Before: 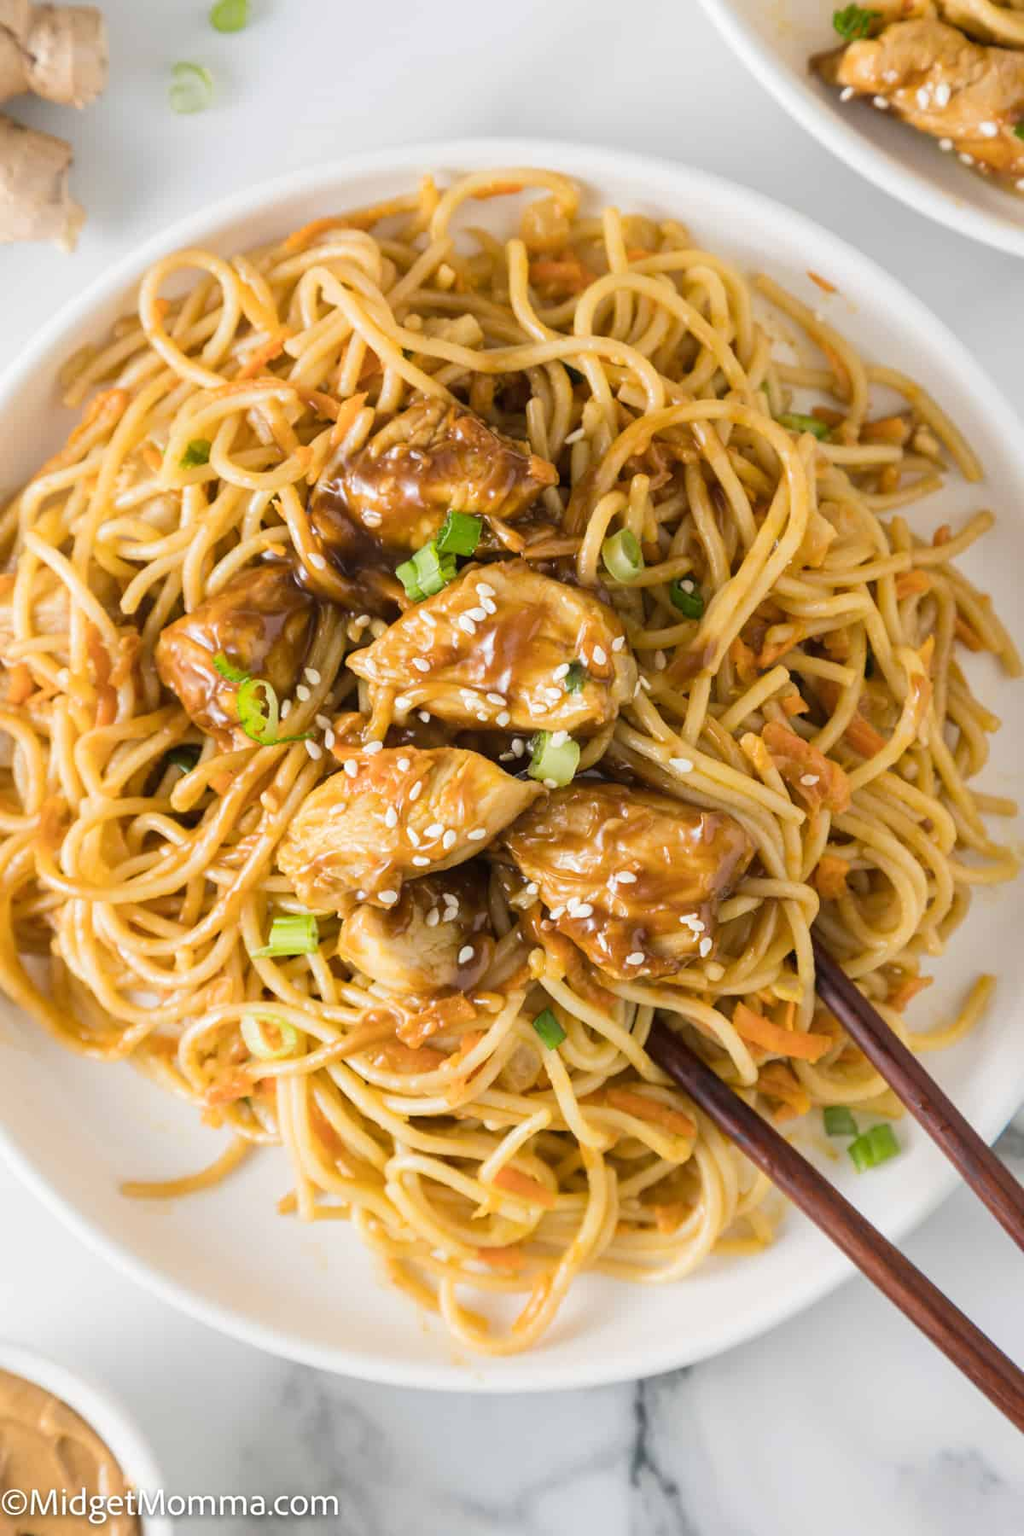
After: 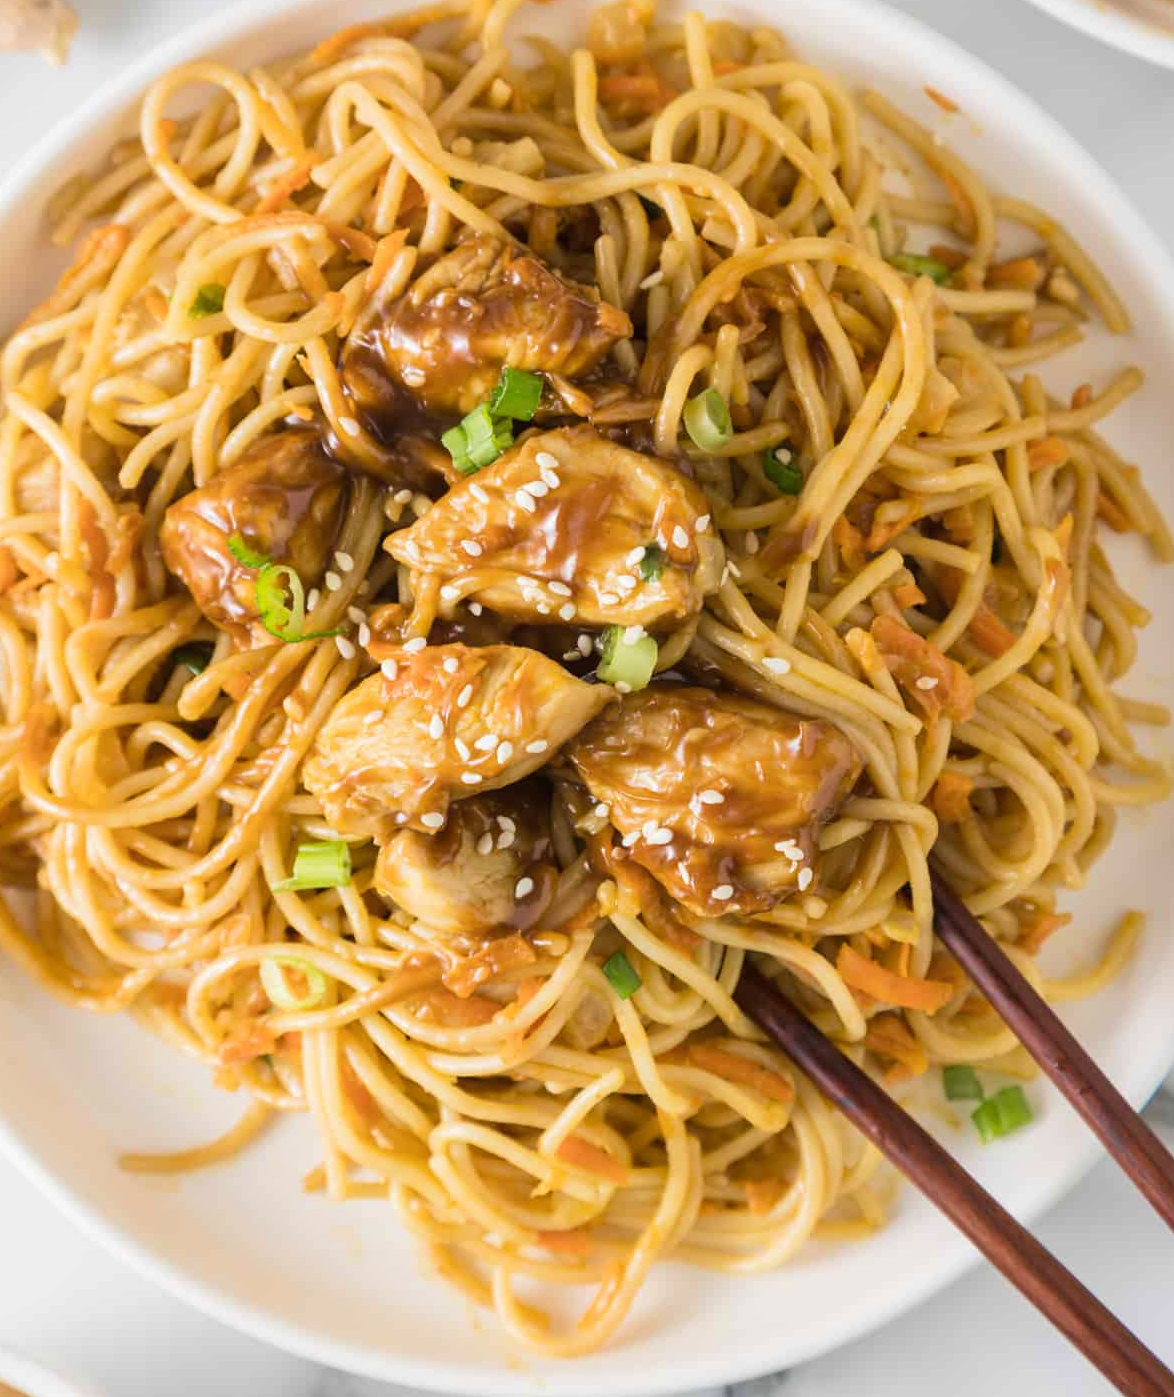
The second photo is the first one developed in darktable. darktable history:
crop and rotate: left 1.855%, top 12.835%, right 0.25%, bottom 9.535%
velvia: on, module defaults
